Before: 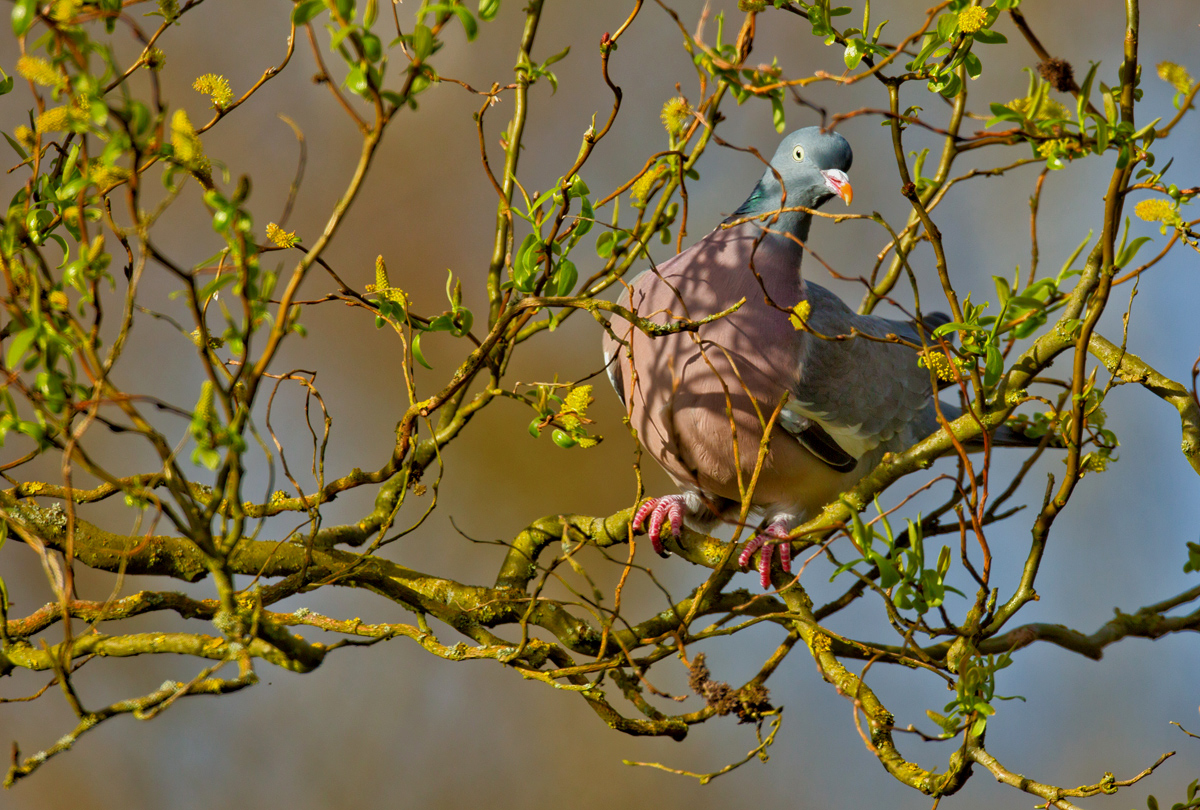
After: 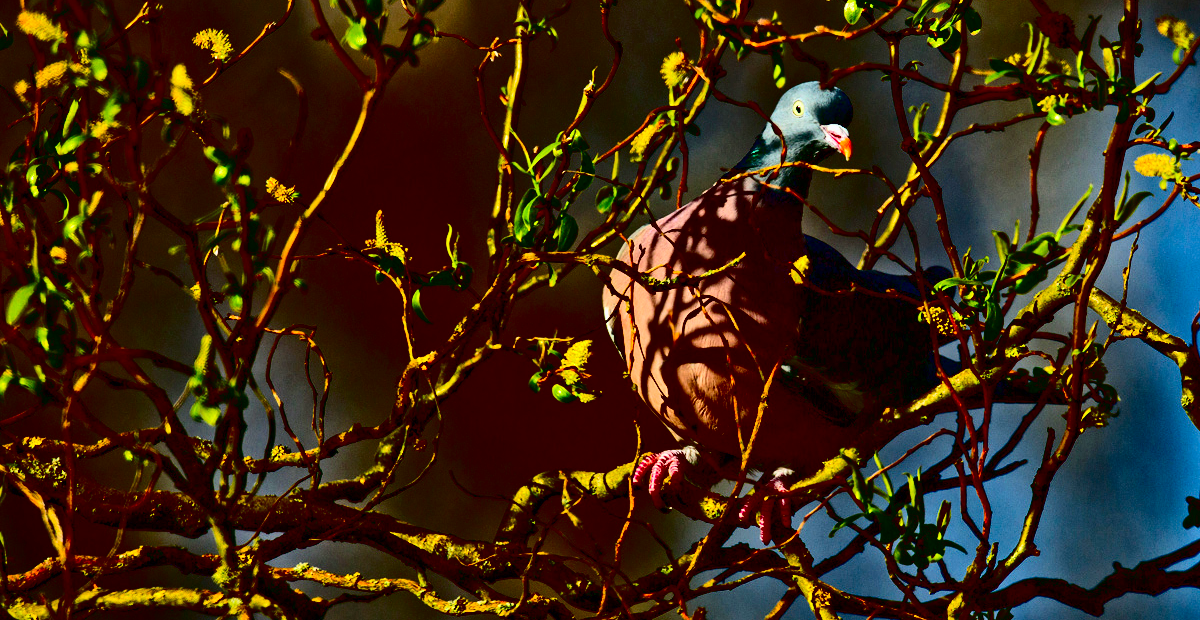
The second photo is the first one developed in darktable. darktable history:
crop: top 5.619%, bottom 17.722%
contrast brightness saturation: contrast 0.786, brightness -0.992, saturation 0.994
